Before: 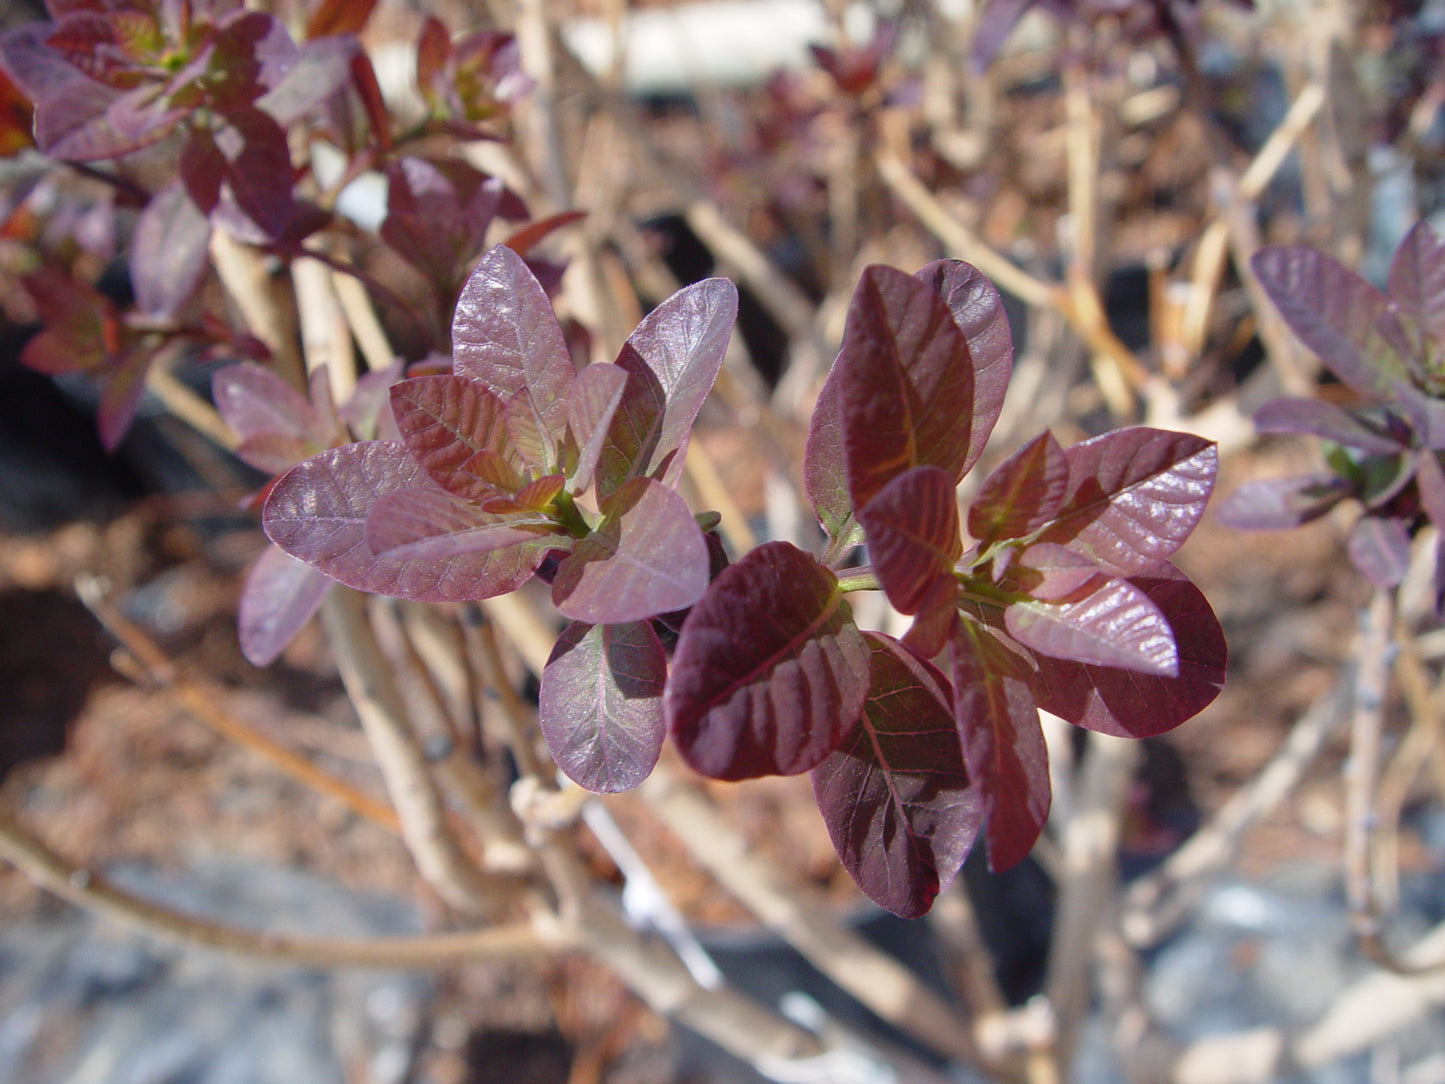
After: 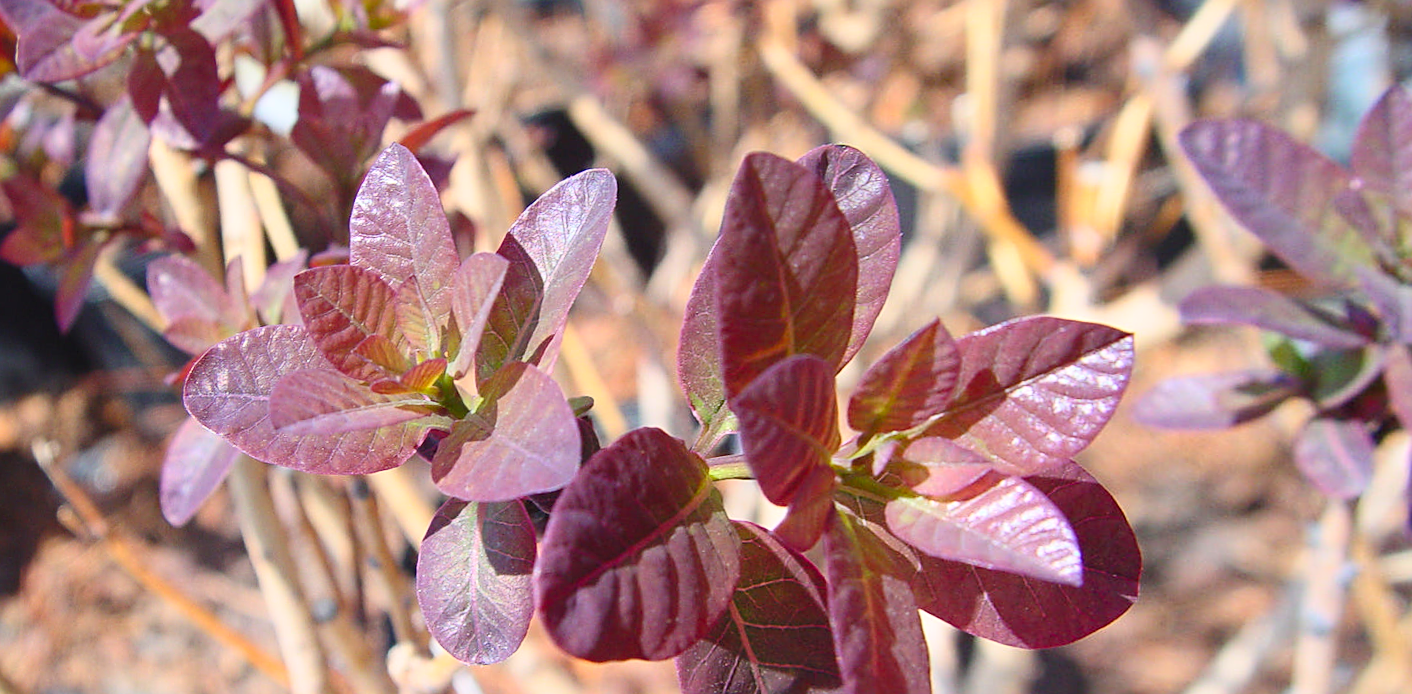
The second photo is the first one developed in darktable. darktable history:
crop: left 0.387%, top 5.469%, bottom 19.809%
contrast brightness saturation: contrast 0.24, brightness 0.26, saturation 0.39
sharpen: on, module defaults
rotate and perspective: rotation 1.69°, lens shift (vertical) -0.023, lens shift (horizontal) -0.291, crop left 0.025, crop right 0.988, crop top 0.092, crop bottom 0.842
